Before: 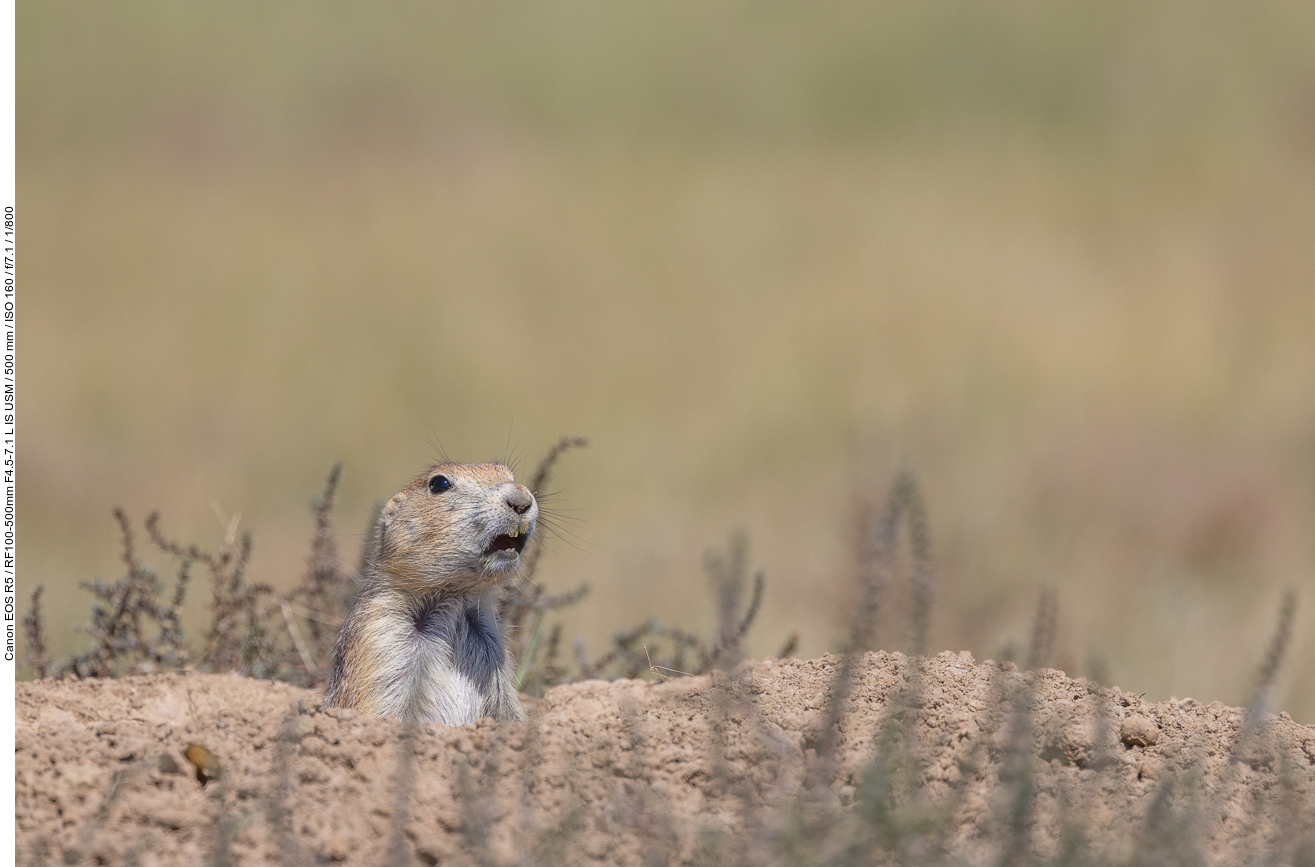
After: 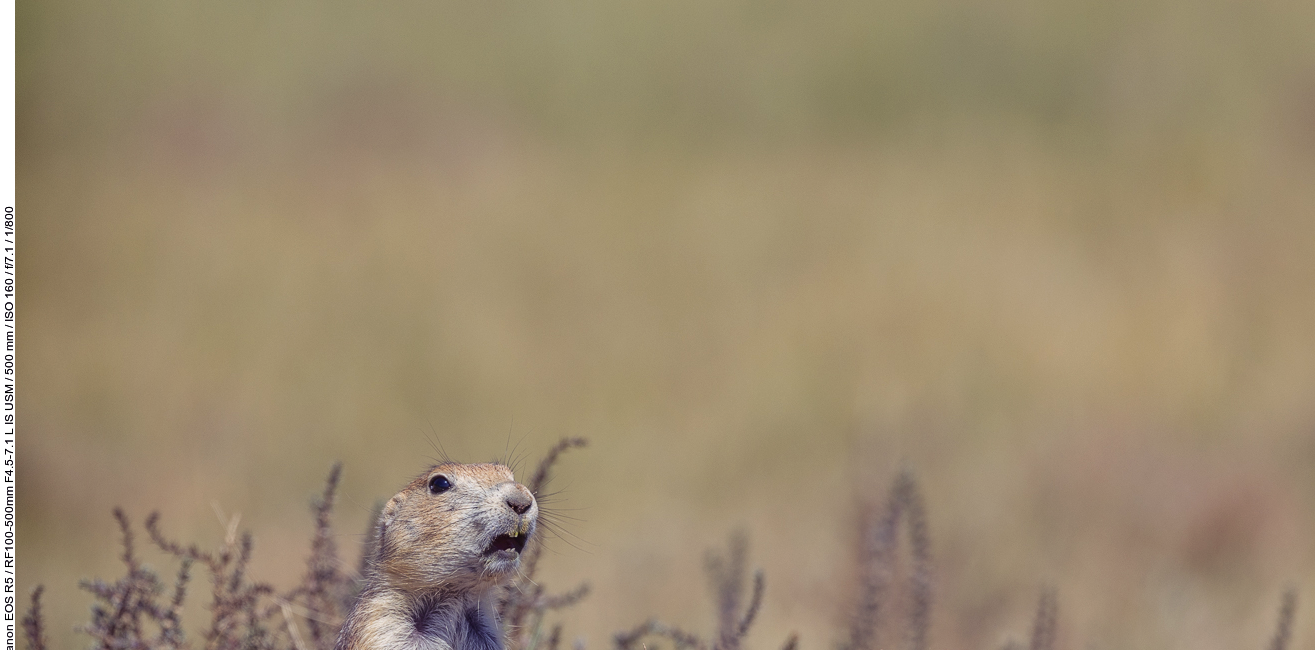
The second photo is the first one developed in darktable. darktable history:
color balance rgb: shadows lift › luminance -21.25%, shadows lift › chroma 8.89%, shadows lift › hue 285.89°, linear chroma grading › global chroma -15.47%, perceptual saturation grading › global saturation 25.259%
shadows and highlights: soften with gaussian
crop: bottom 24.982%
